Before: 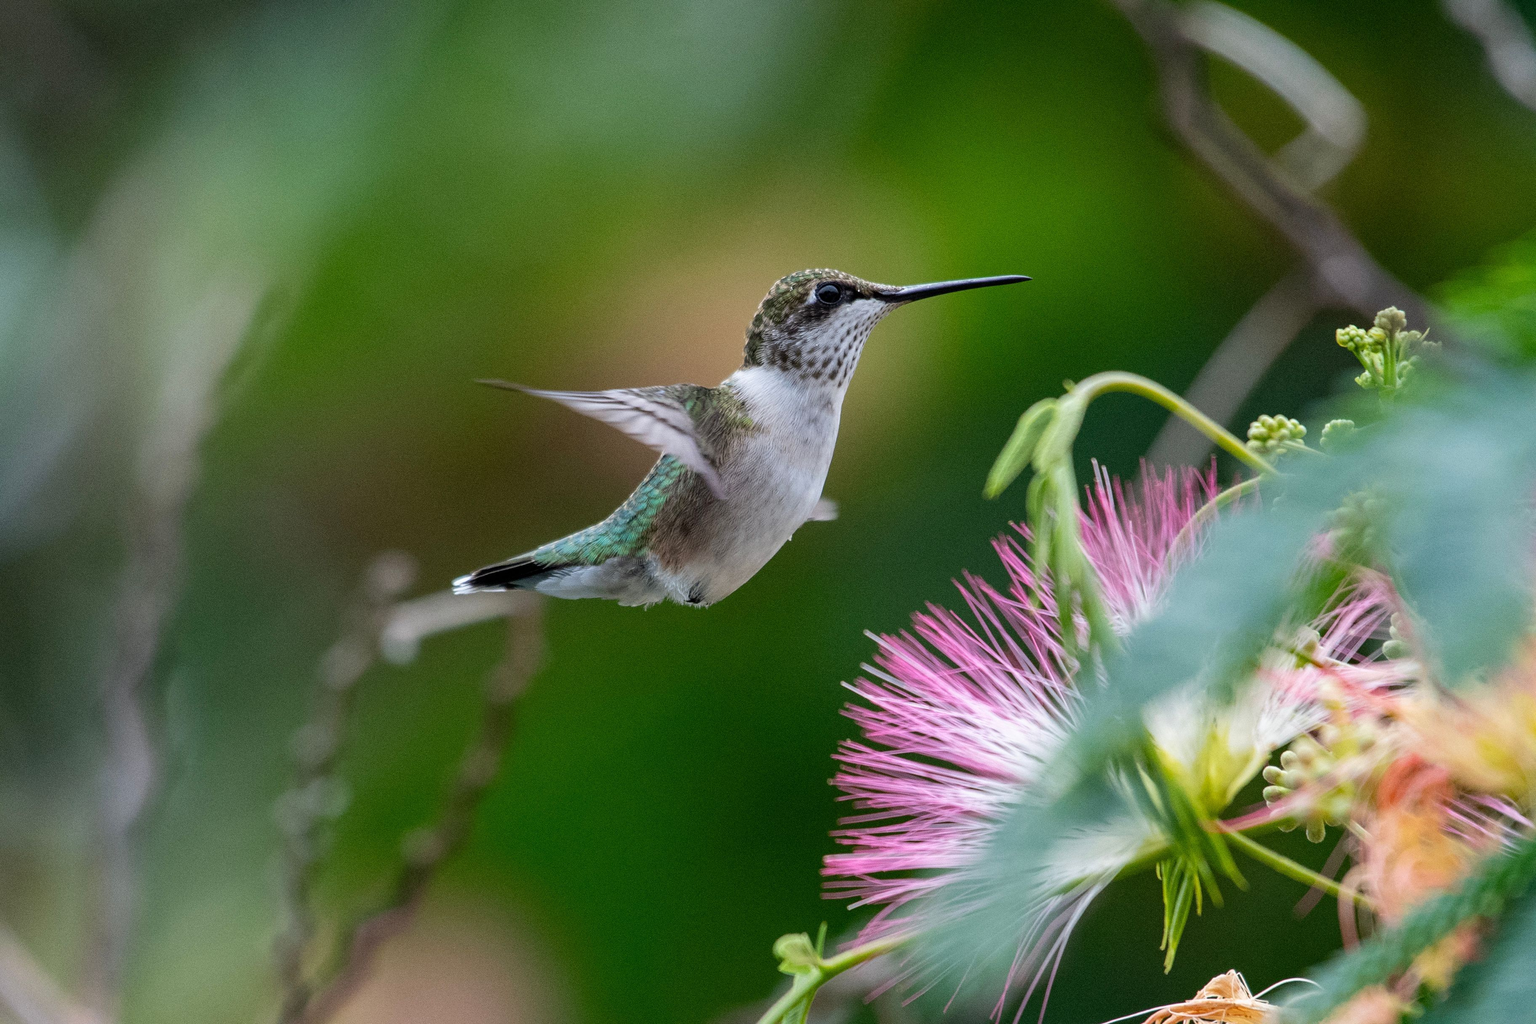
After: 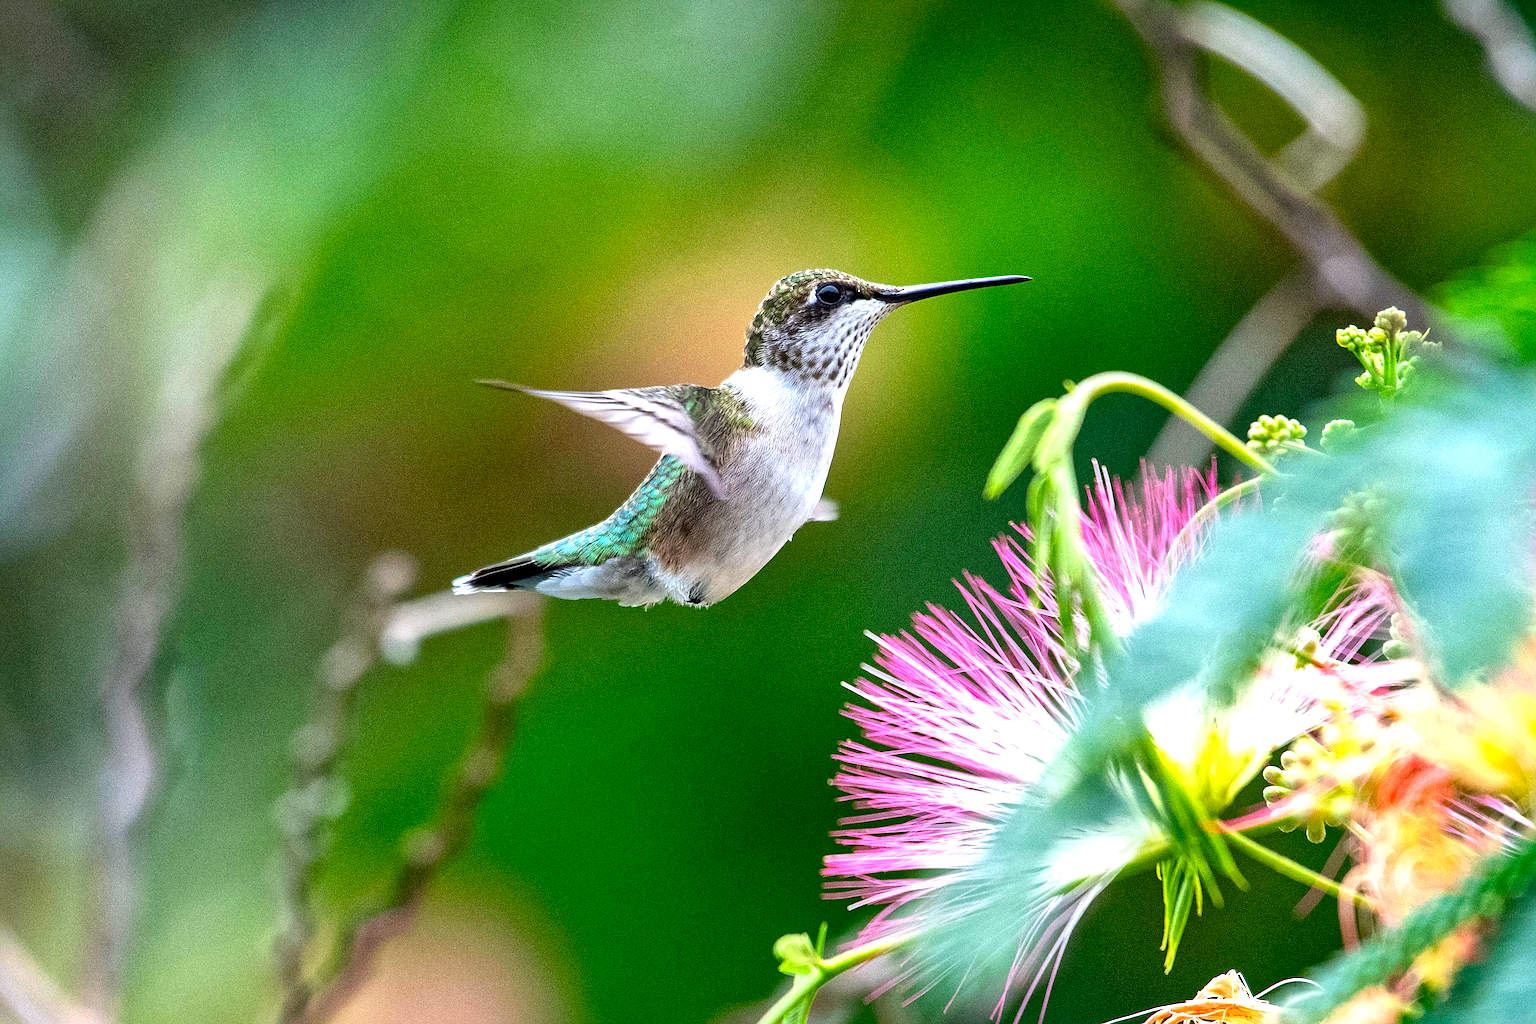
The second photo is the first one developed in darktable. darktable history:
contrast brightness saturation: brightness -0.02, saturation 0.367
exposure: black level correction 0.001, exposure 0.964 EV, compensate highlight preservation false
local contrast: mode bilateral grid, contrast 20, coarseness 50, detail 150%, midtone range 0.2
sharpen: on, module defaults
